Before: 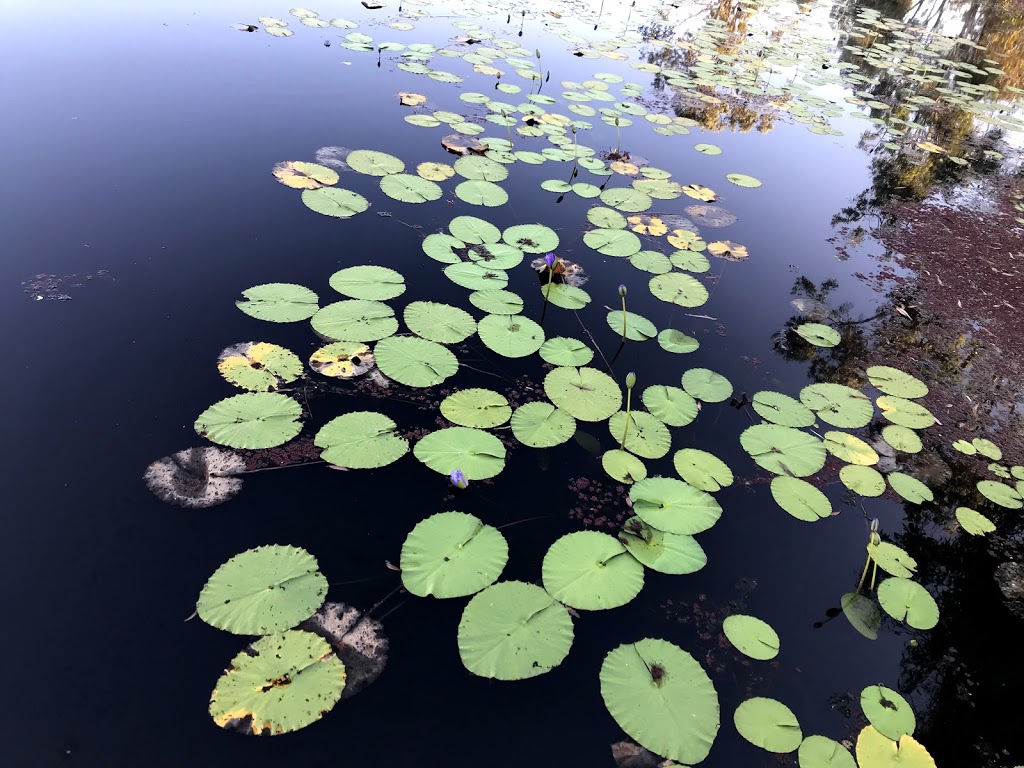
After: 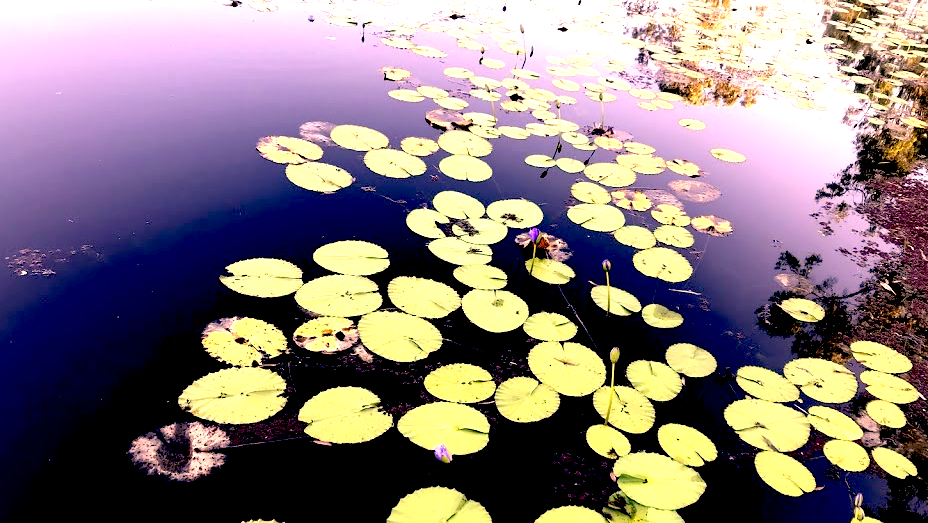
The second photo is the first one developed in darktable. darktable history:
crop: left 1.617%, top 3.355%, right 7.695%, bottom 28.505%
color correction: highlights a* 21.68, highlights b* 22.14
exposure: black level correction 0.036, exposure 0.909 EV, compensate highlight preservation false
